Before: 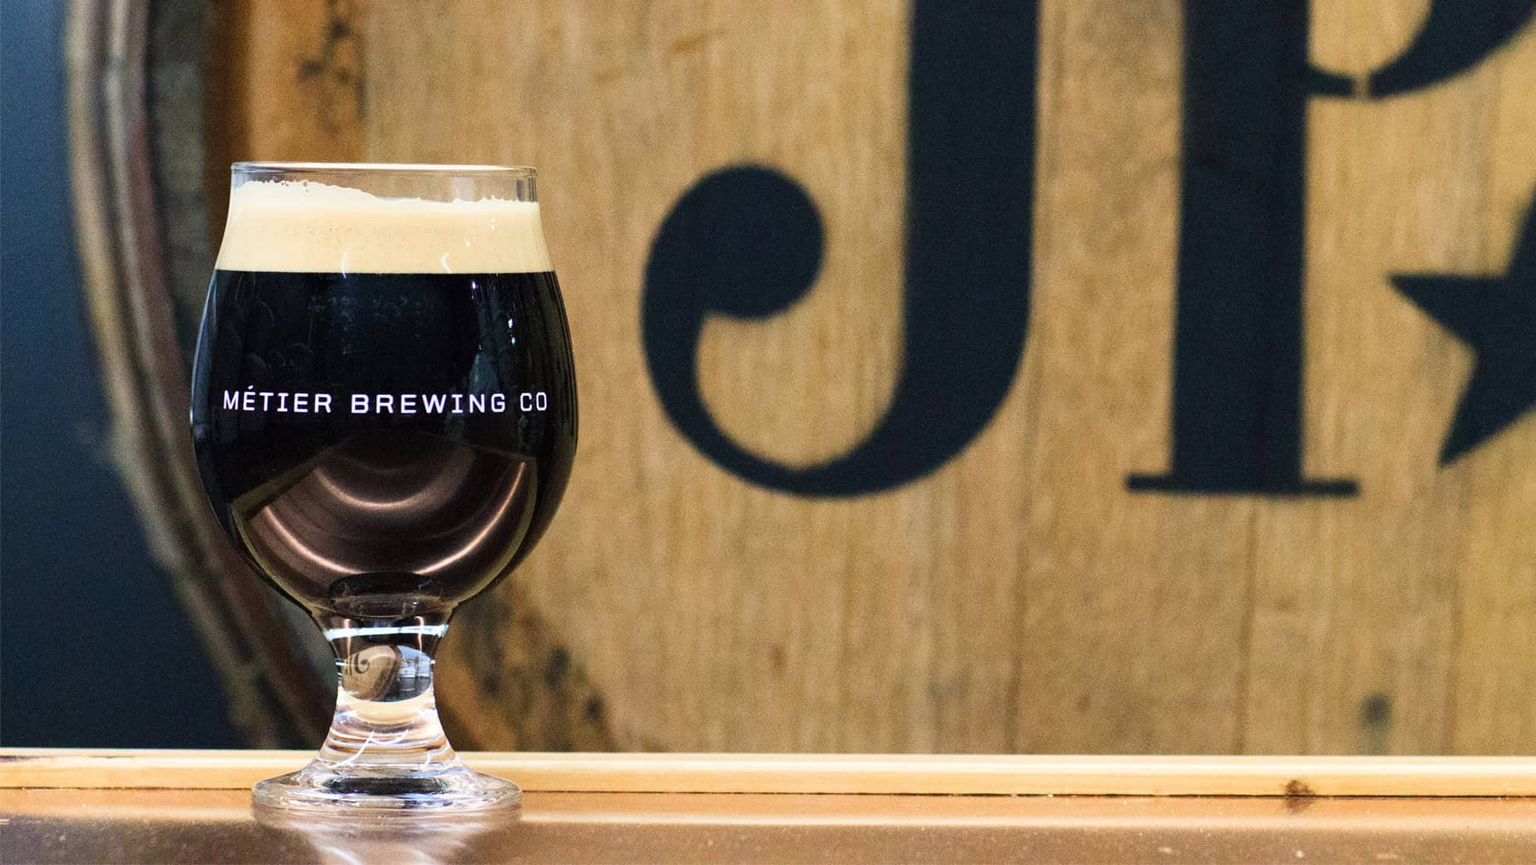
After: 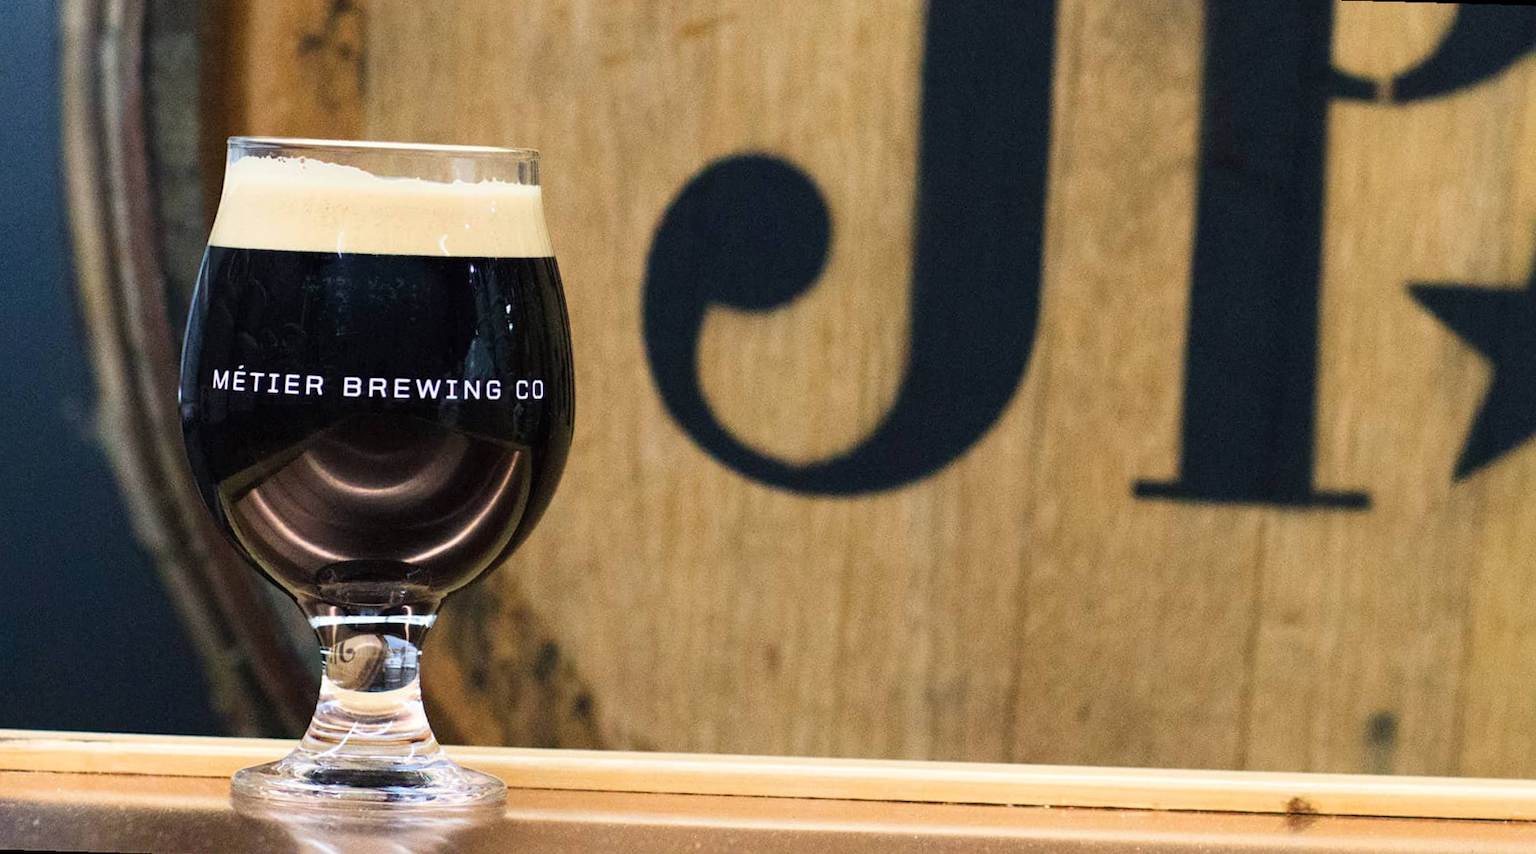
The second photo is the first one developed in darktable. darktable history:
rotate and perspective: rotation 1.57°, crop left 0.018, crop right 0.982, crop top 0.039, crop bottom 0.961
tone equalizer: on, module defaults
